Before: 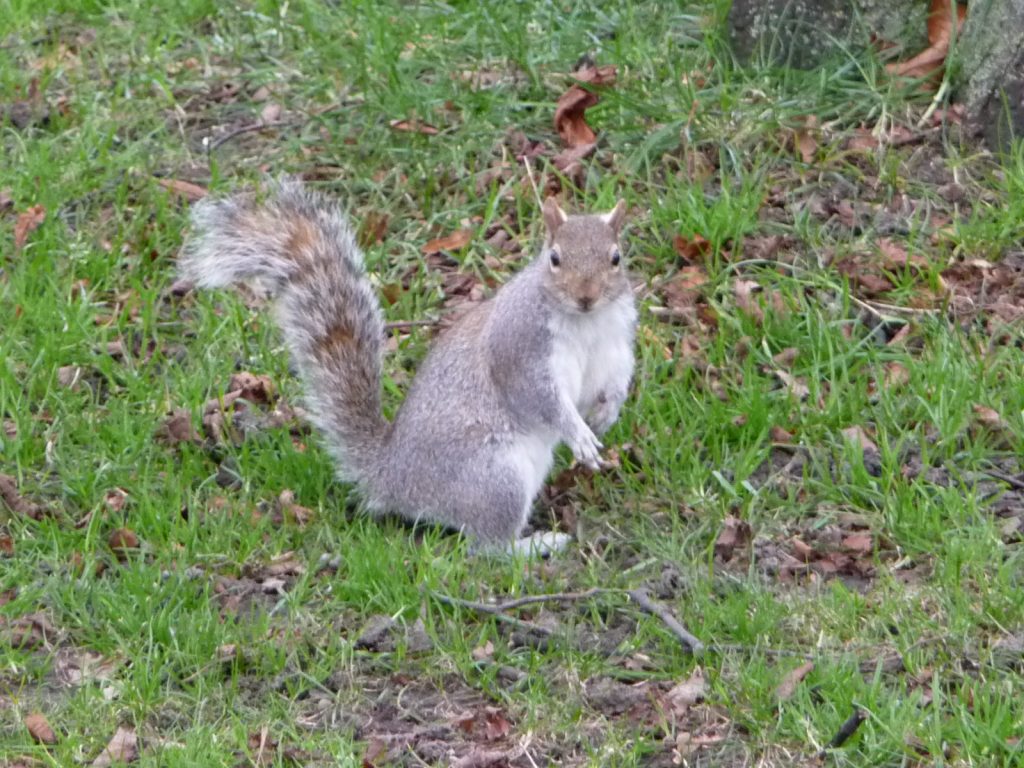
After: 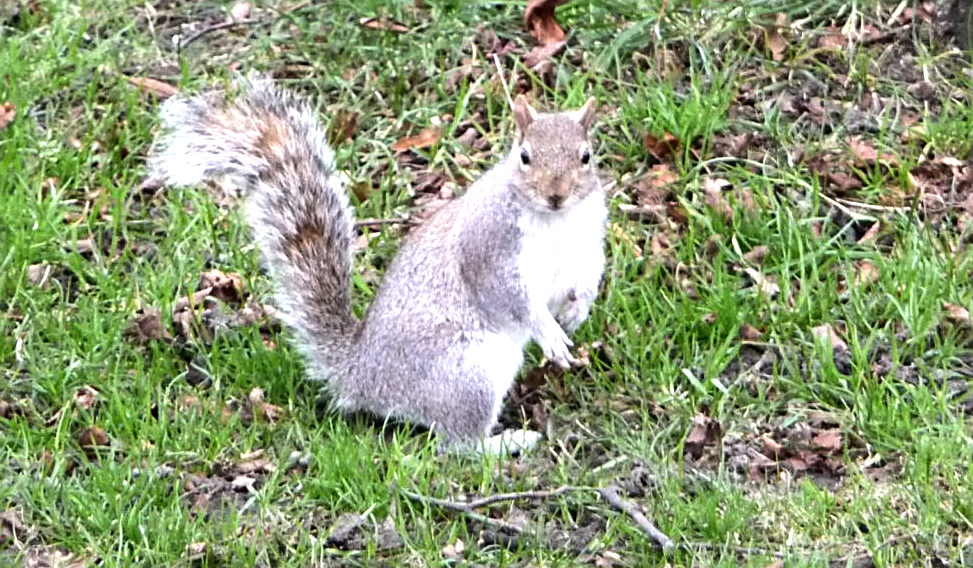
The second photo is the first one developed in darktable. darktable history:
sharpen: on, module defaults
exposure: compensate exposure bias true, compensate highlight preservation false
tone equalizer: -8 EV -1.08 EV, -7 EV -1.01 EV, -6 EV -0.867 EV, -5 EV -0.578 EV, -3 EV 0.578 EV, -2 EV 0.867 EV, -1 EV 1.01 EV, +0 EV 1.08 EV, edges refinement/feathering 500, mask exposure compensation -1.57 EV, preserve details no
crop and rotate: left 2.991%, top 13.302%, right 1.981%, bottom 12.636%
